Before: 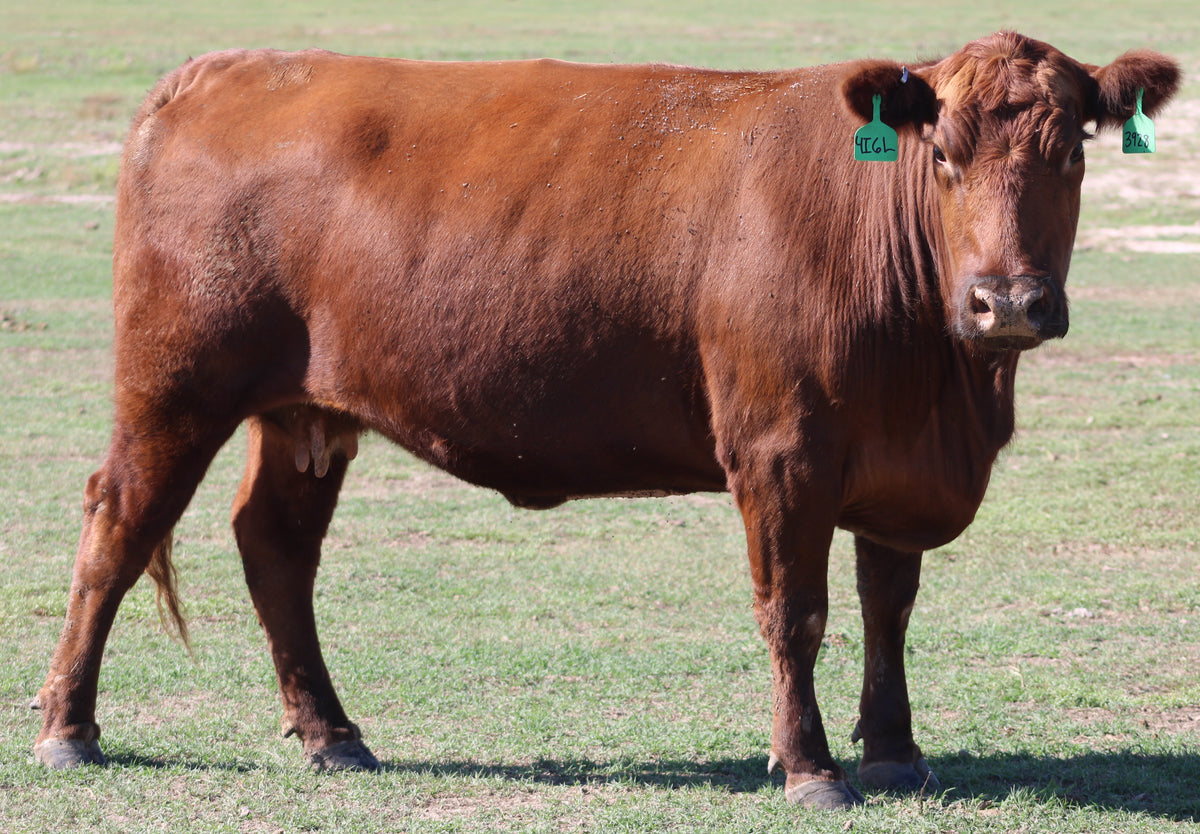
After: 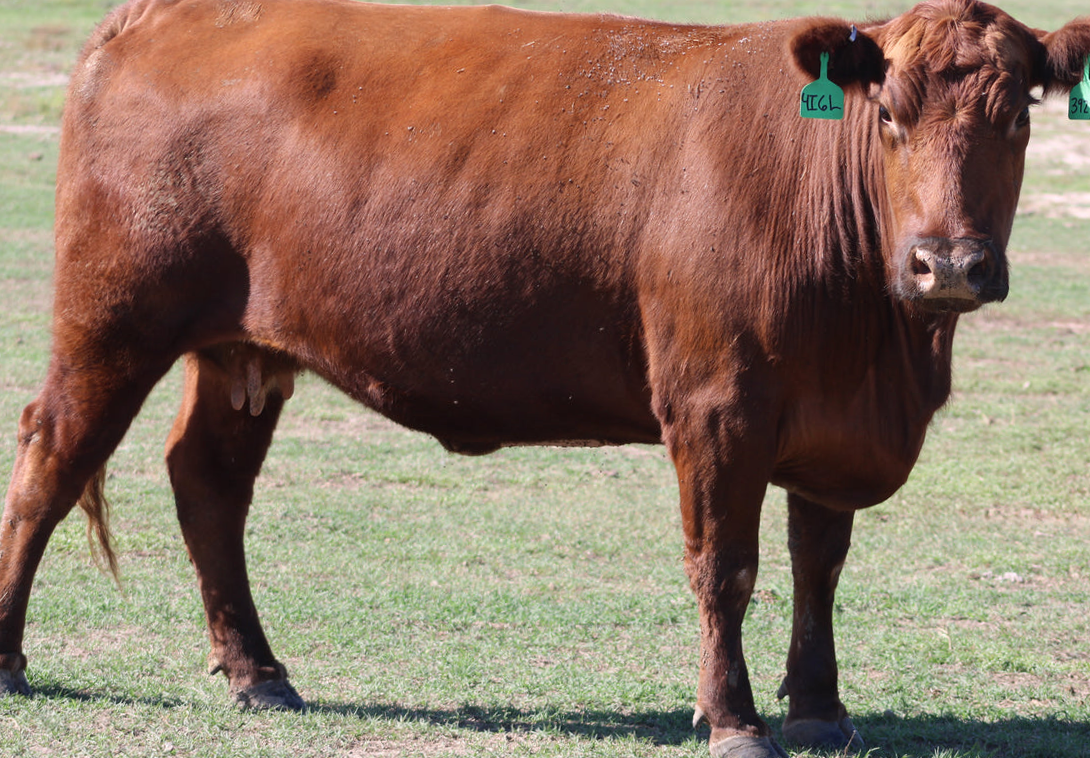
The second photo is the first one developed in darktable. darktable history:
crop and rotate: angle -1.96°, left 3.097%, top 4.154%, right 1.586%, bottom 0.529%
